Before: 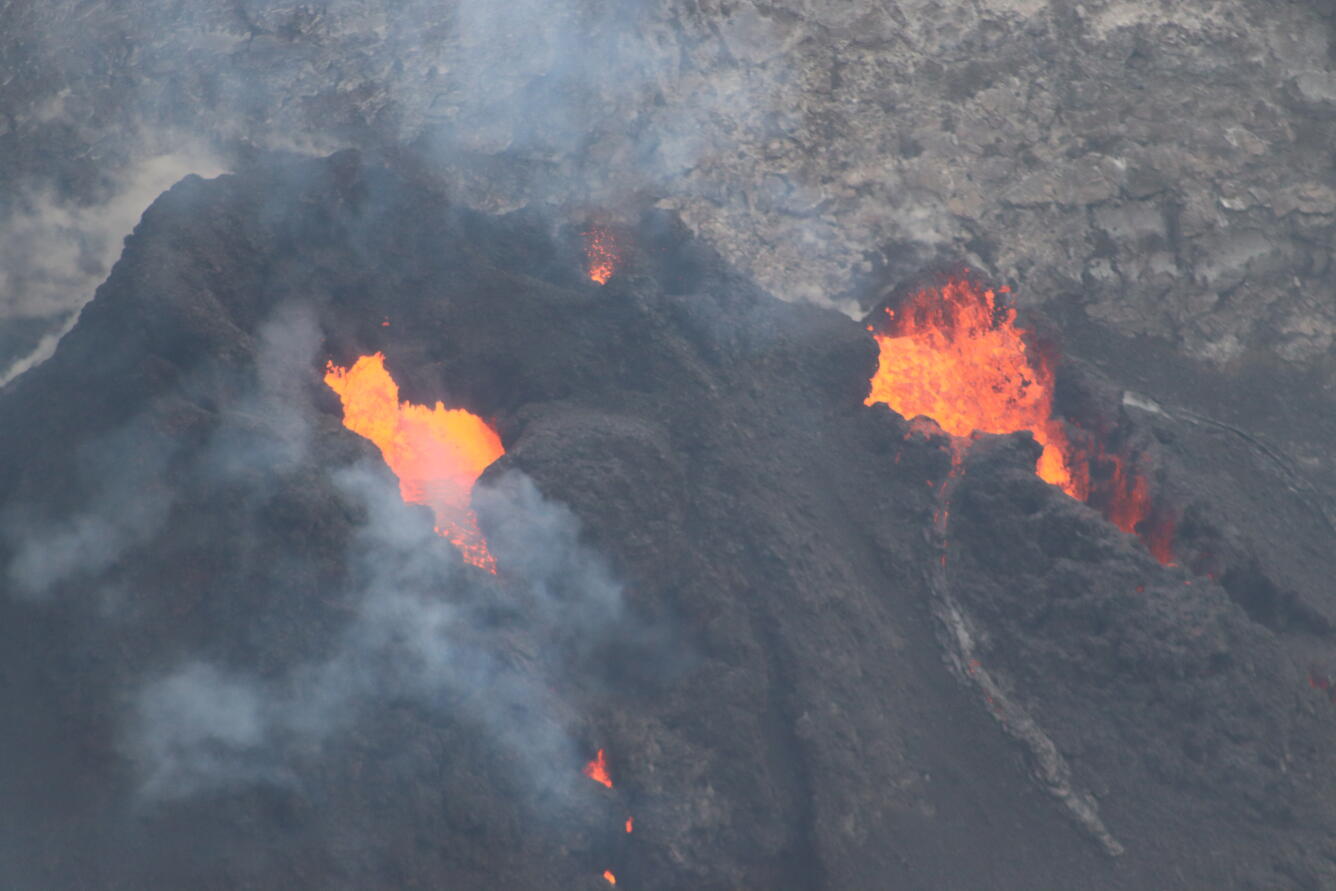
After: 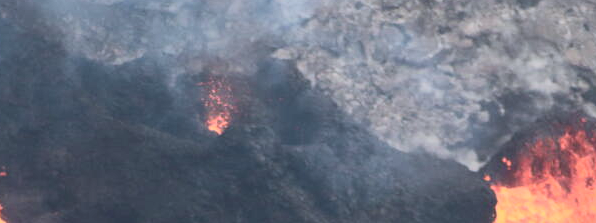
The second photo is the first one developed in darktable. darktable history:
crop: left 28.728%, top 16.878%, right 26.599%, bottom 58.051%
color calibration: illuminant same as pipeline (D50), adaptation XYZ, x 0.346, y 0.357, temperature 5018.83 K
color correction: highlights a* -0.09, highlights b* -5.9, shadows a* -0.13, shadows b* -0.148
contrast brightness saturation: contrast 0.284
